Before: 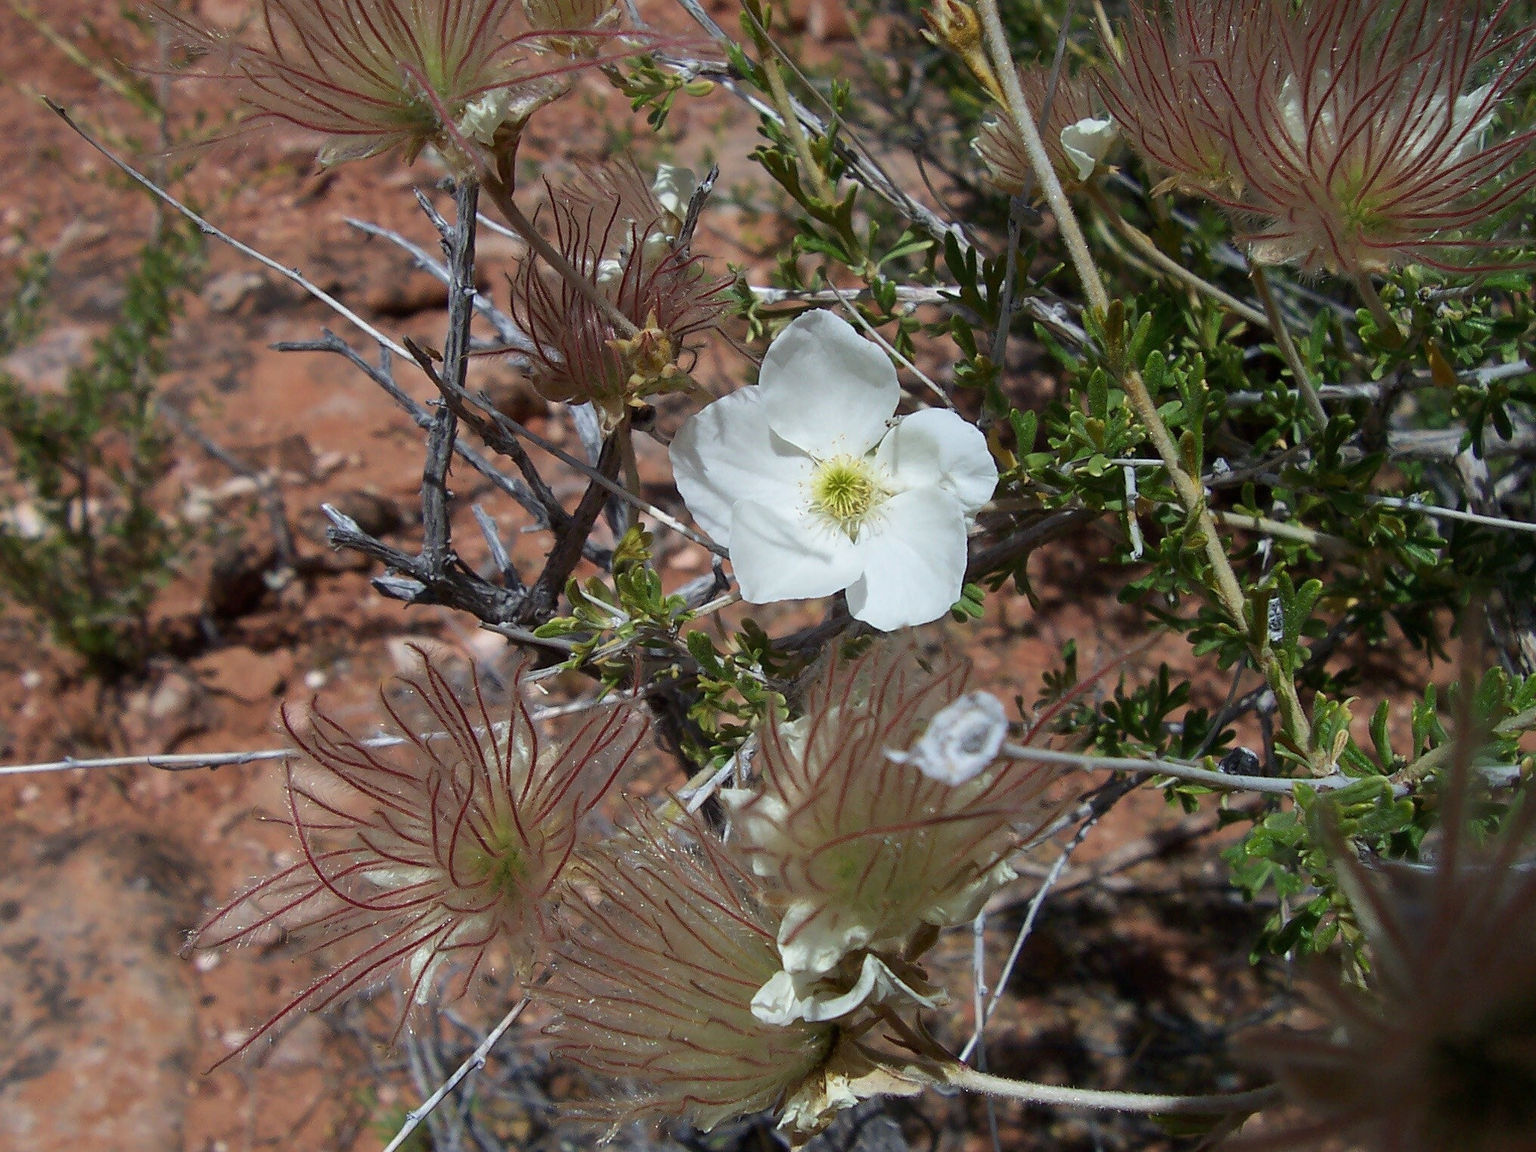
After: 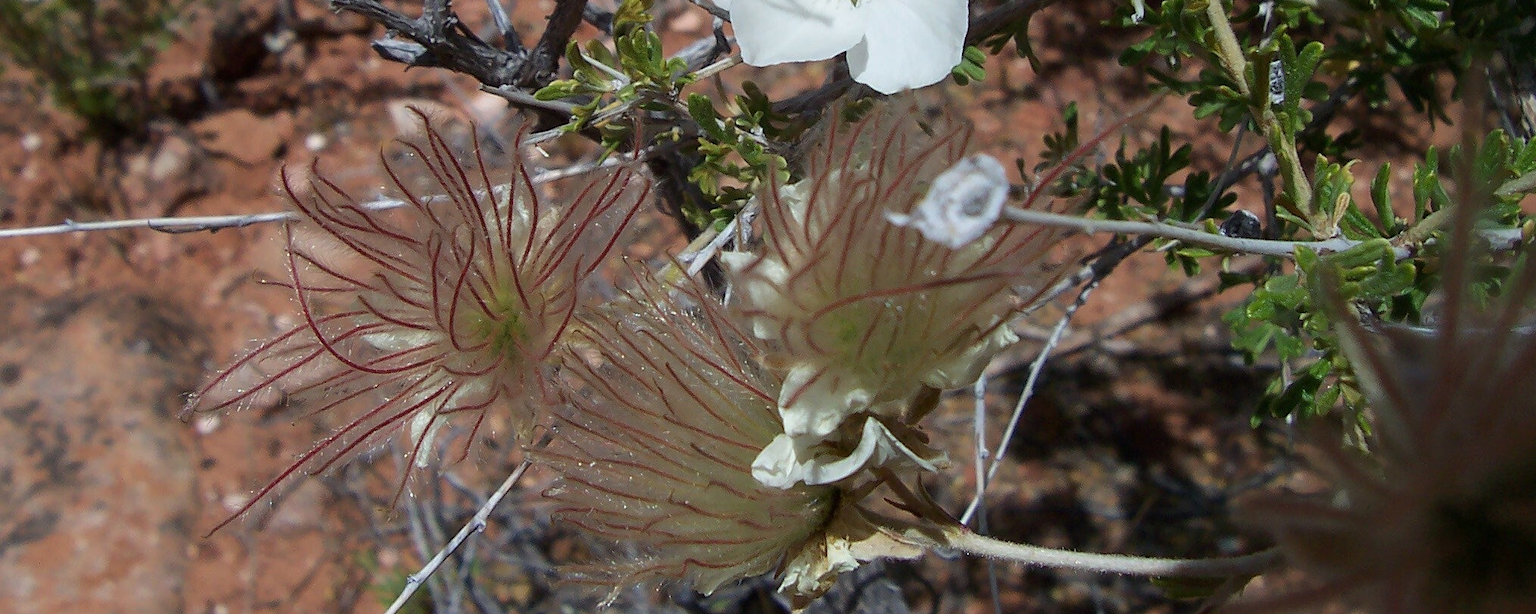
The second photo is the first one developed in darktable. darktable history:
crop and rotate: top 46.688%, right 0.072%
